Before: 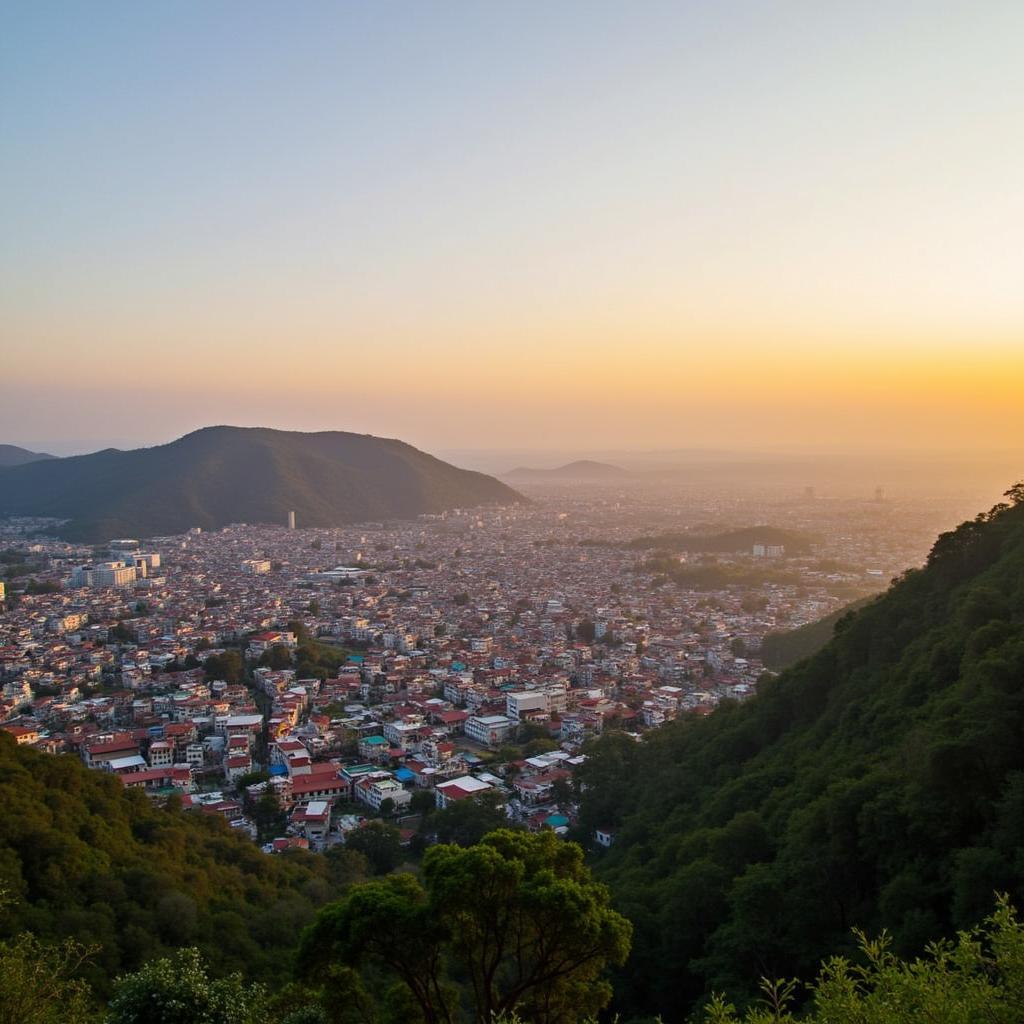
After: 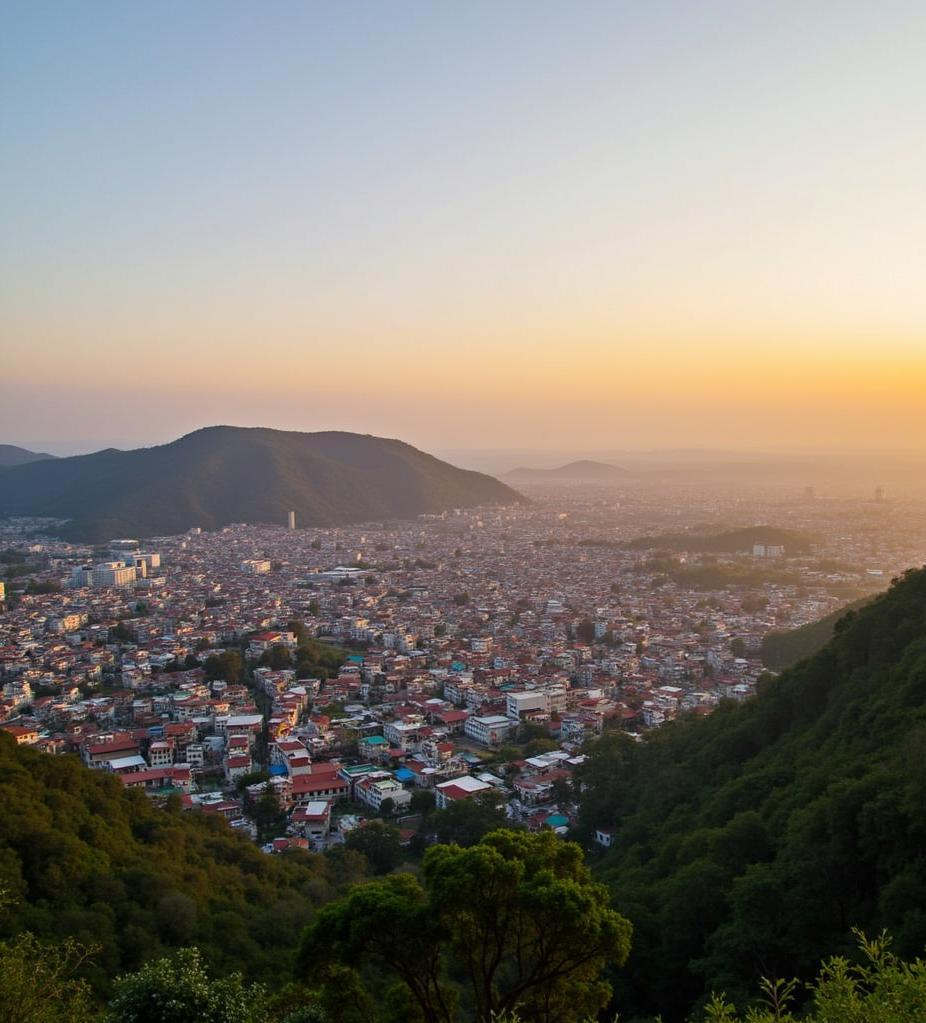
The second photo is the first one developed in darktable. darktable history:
crop: right 9.517%, bottom 0.023%
